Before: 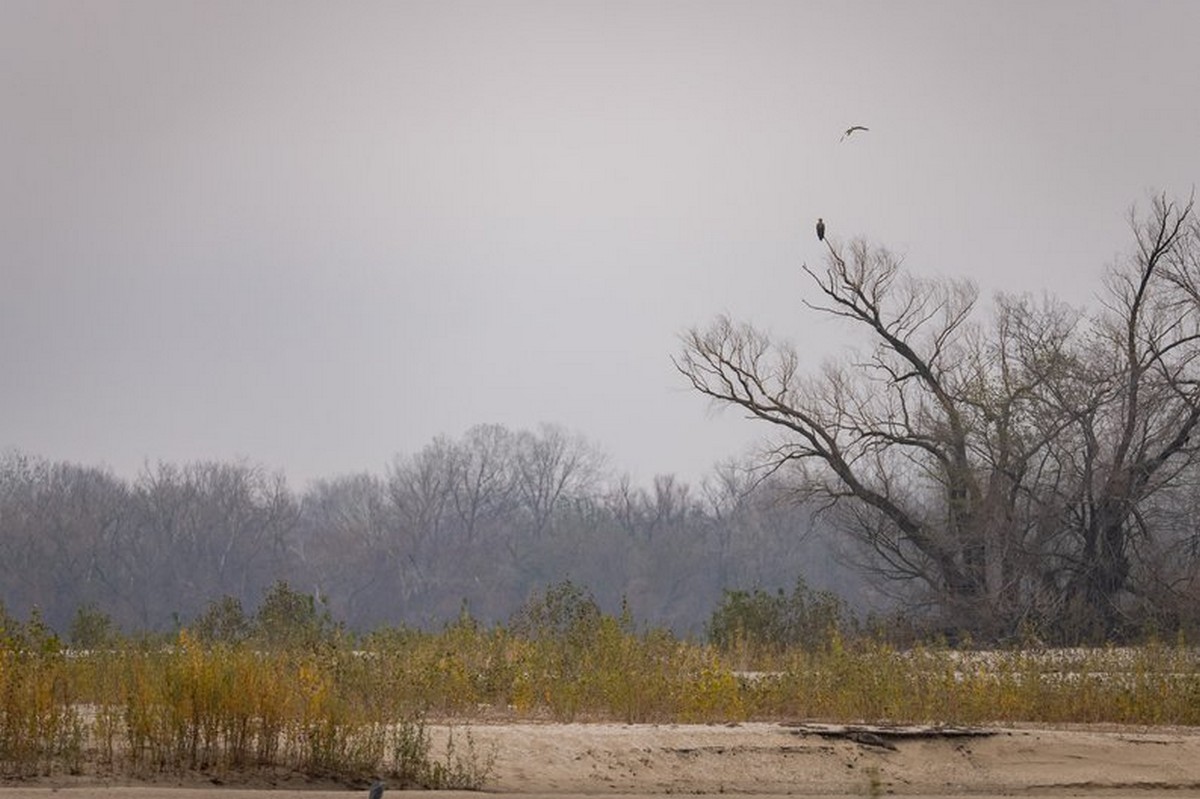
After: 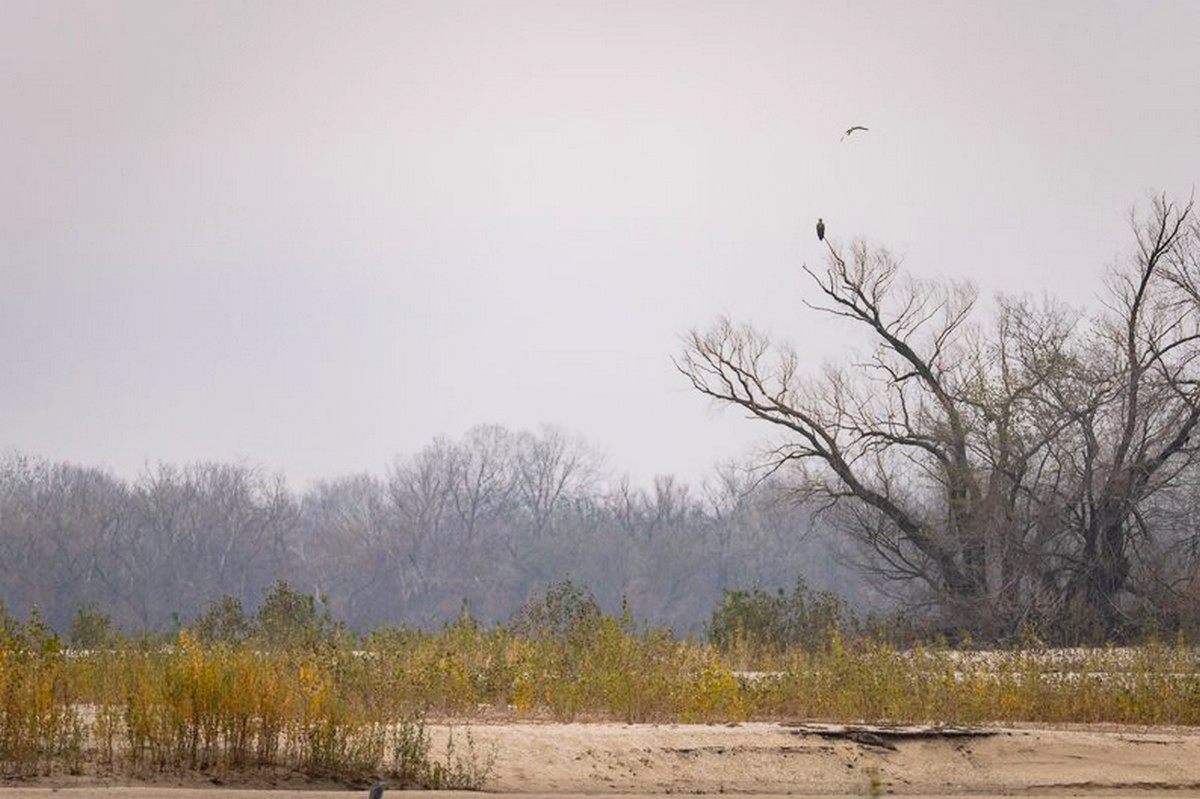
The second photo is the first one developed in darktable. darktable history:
contrast brightness saturation: contrast 0.201, brightness 0.163, saturation 0.219
